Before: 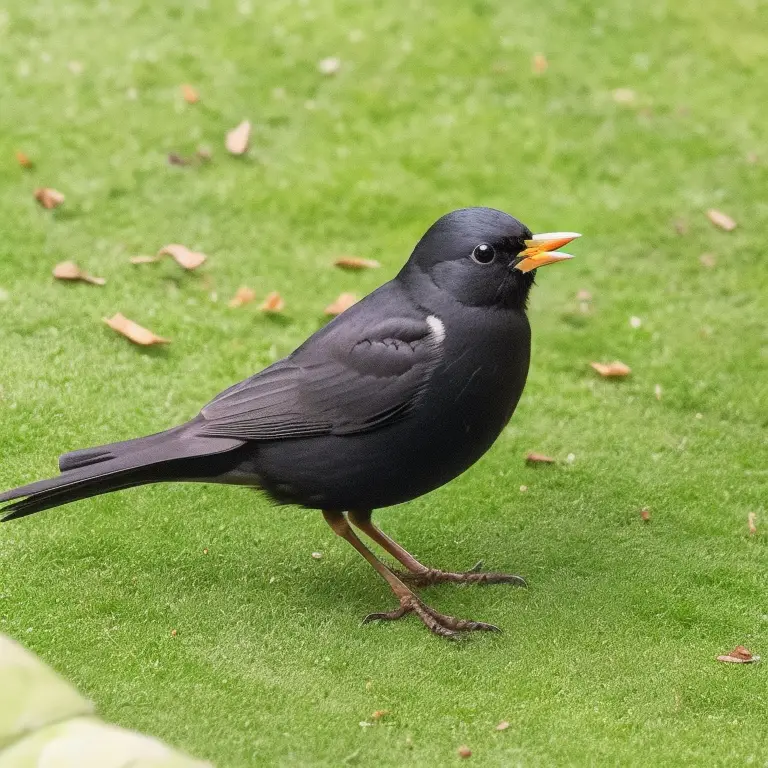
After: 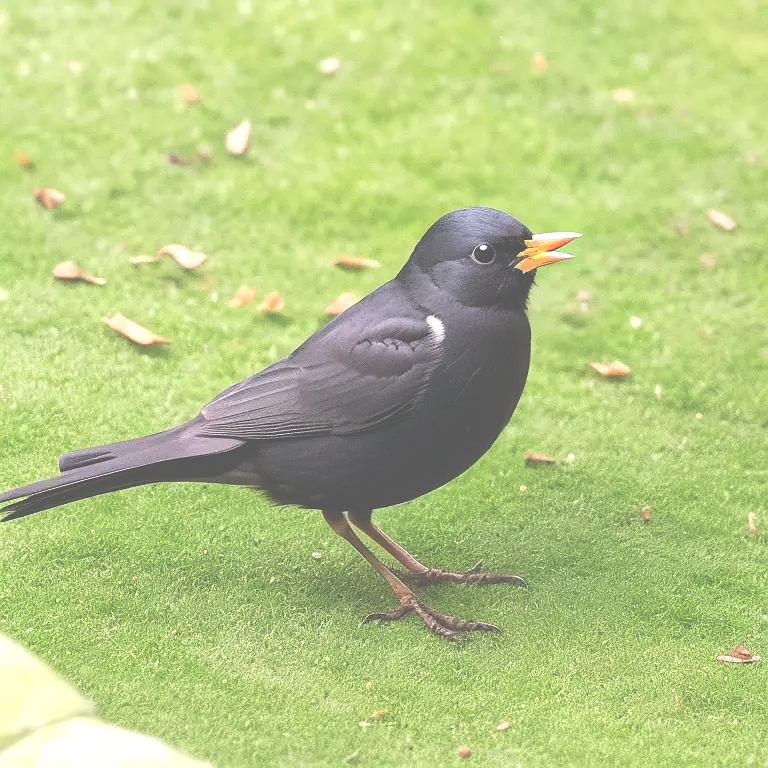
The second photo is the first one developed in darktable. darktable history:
sharpen: radius 1
white balance: red 1.009, blue 1.027
shadows and highlights: shadows 62.66, white point adjustment 0.37, highlights -34.44, compress 83.82%
exposure: black level correction -0.071, exposure 0.5 EV, compensate highlight preservation false
